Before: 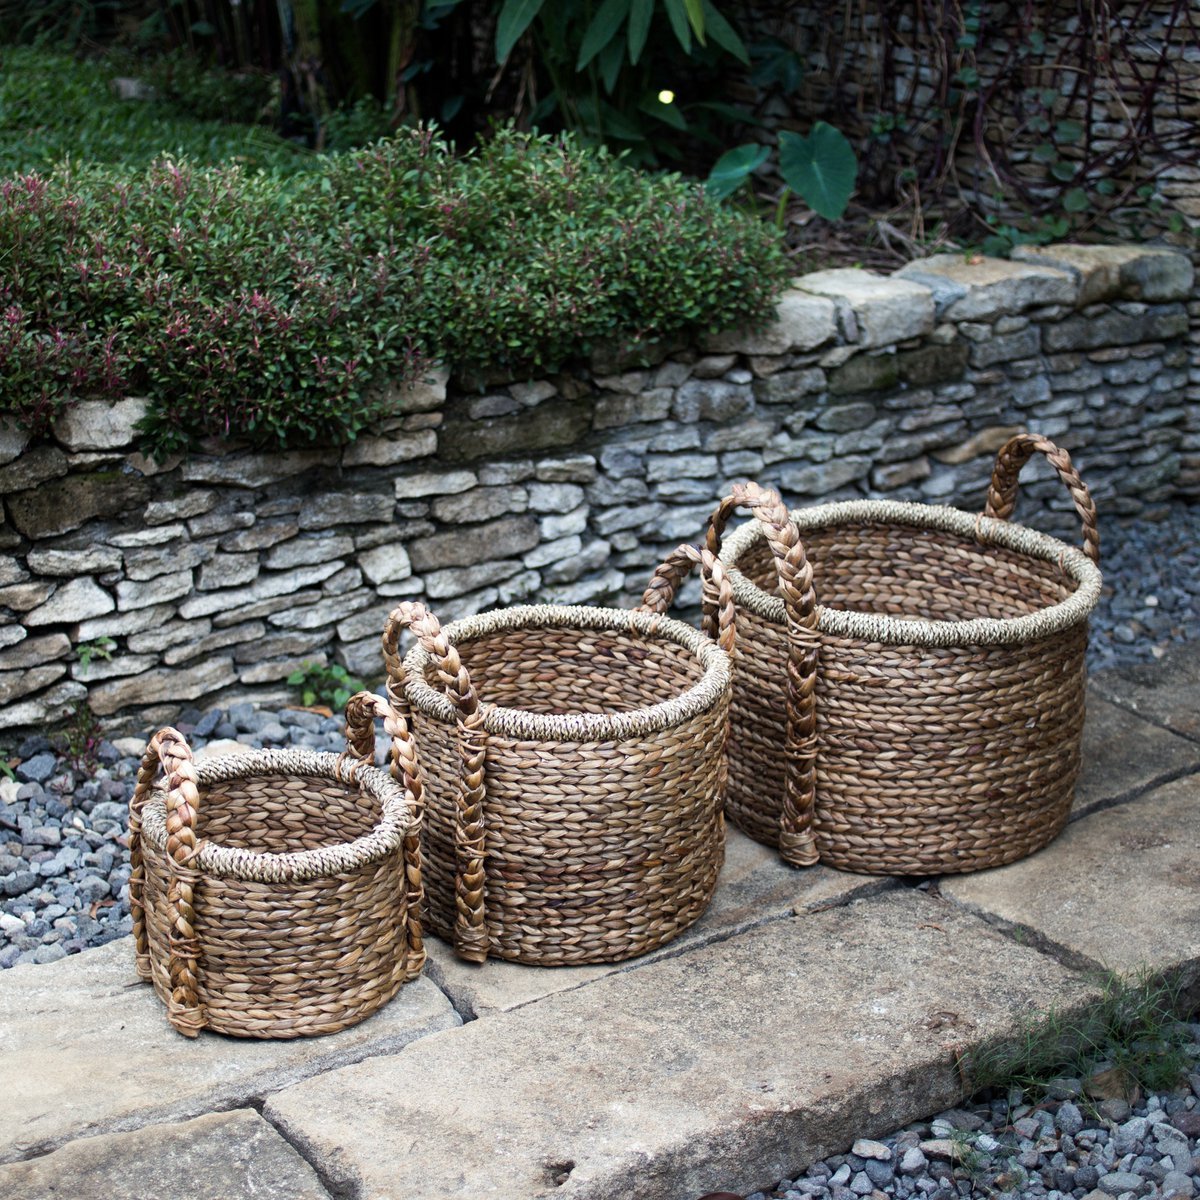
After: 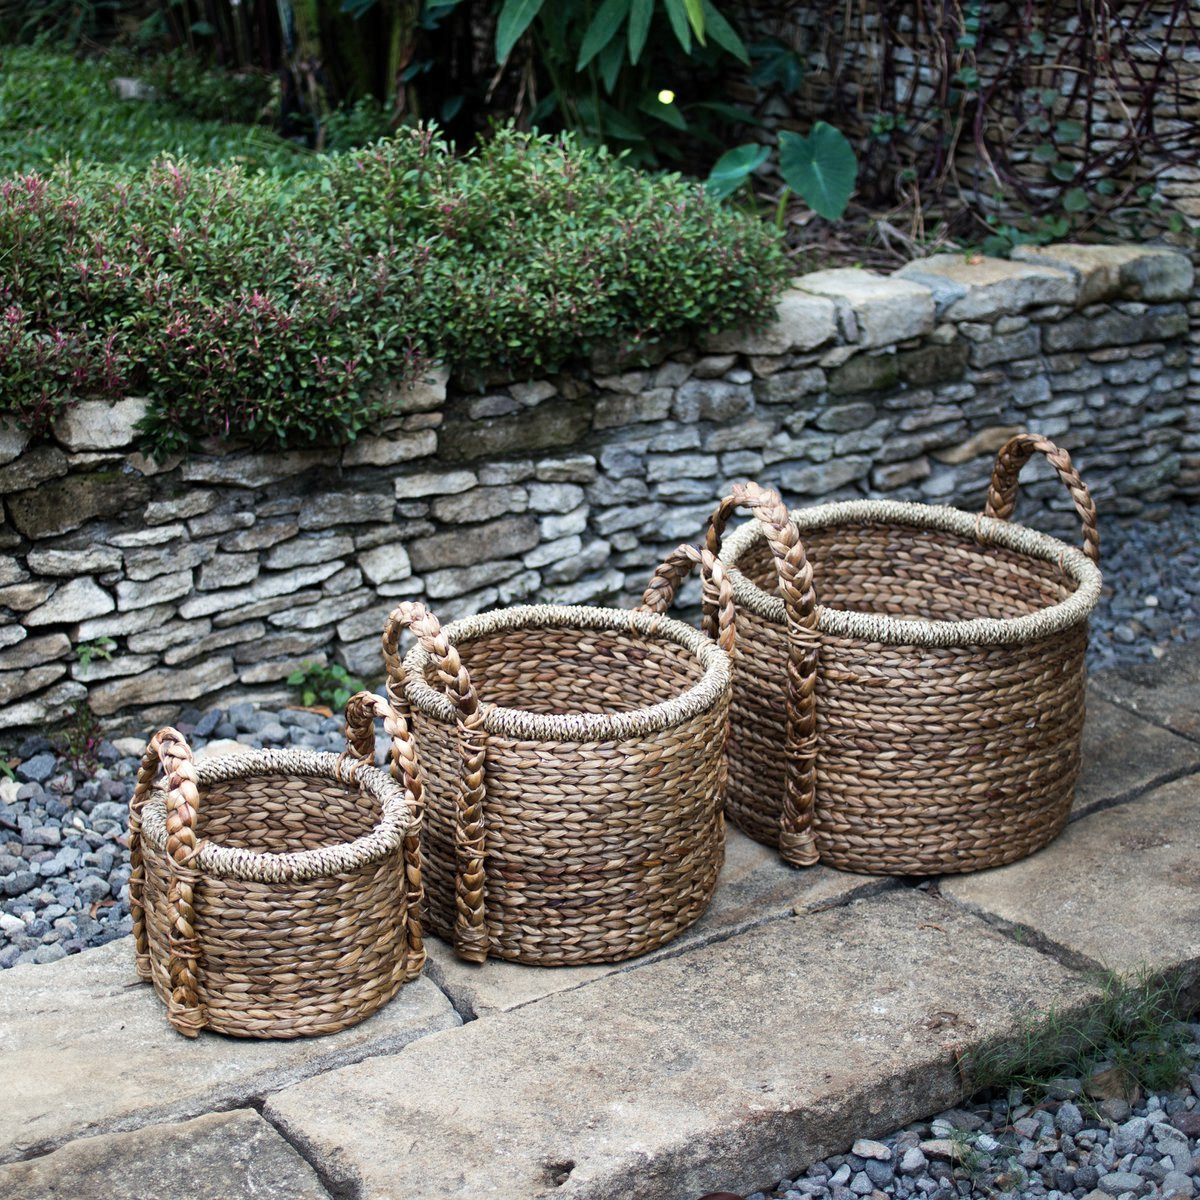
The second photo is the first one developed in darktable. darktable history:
shadows and highlights: radius 134.58, soften with gaussian
